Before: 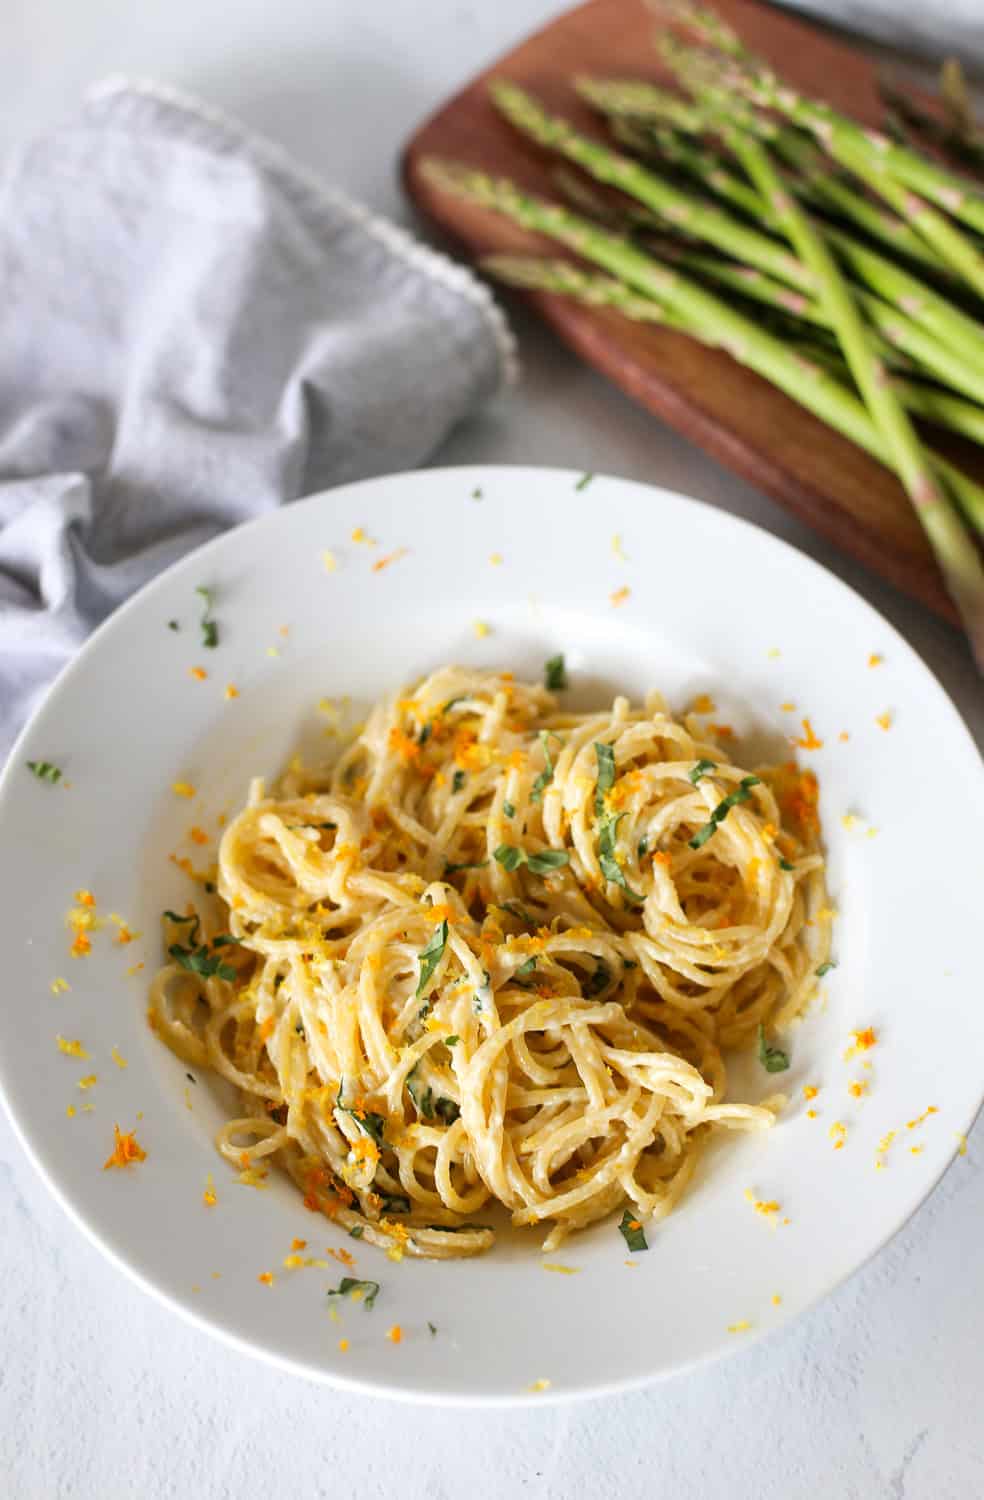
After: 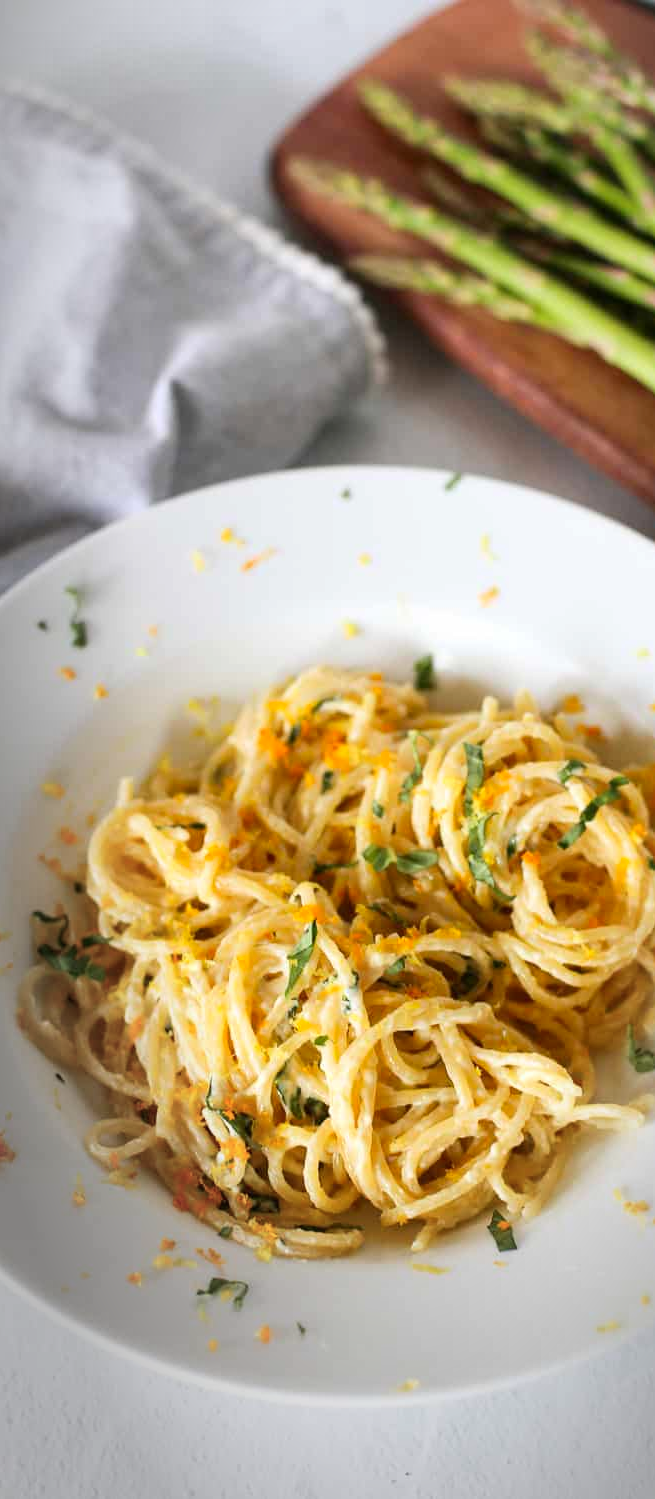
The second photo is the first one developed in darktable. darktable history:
vignetting: fall-off start 80.8%, fall-off radius 61.68%, center (0.217, -0.236), automatic ratio true, width/height ratio 1.418
crop and rotate: left 13.37%, right 20.042%
contrast brightness saturation: contrast 0.098, brightness 0.04, saturation 0.095
